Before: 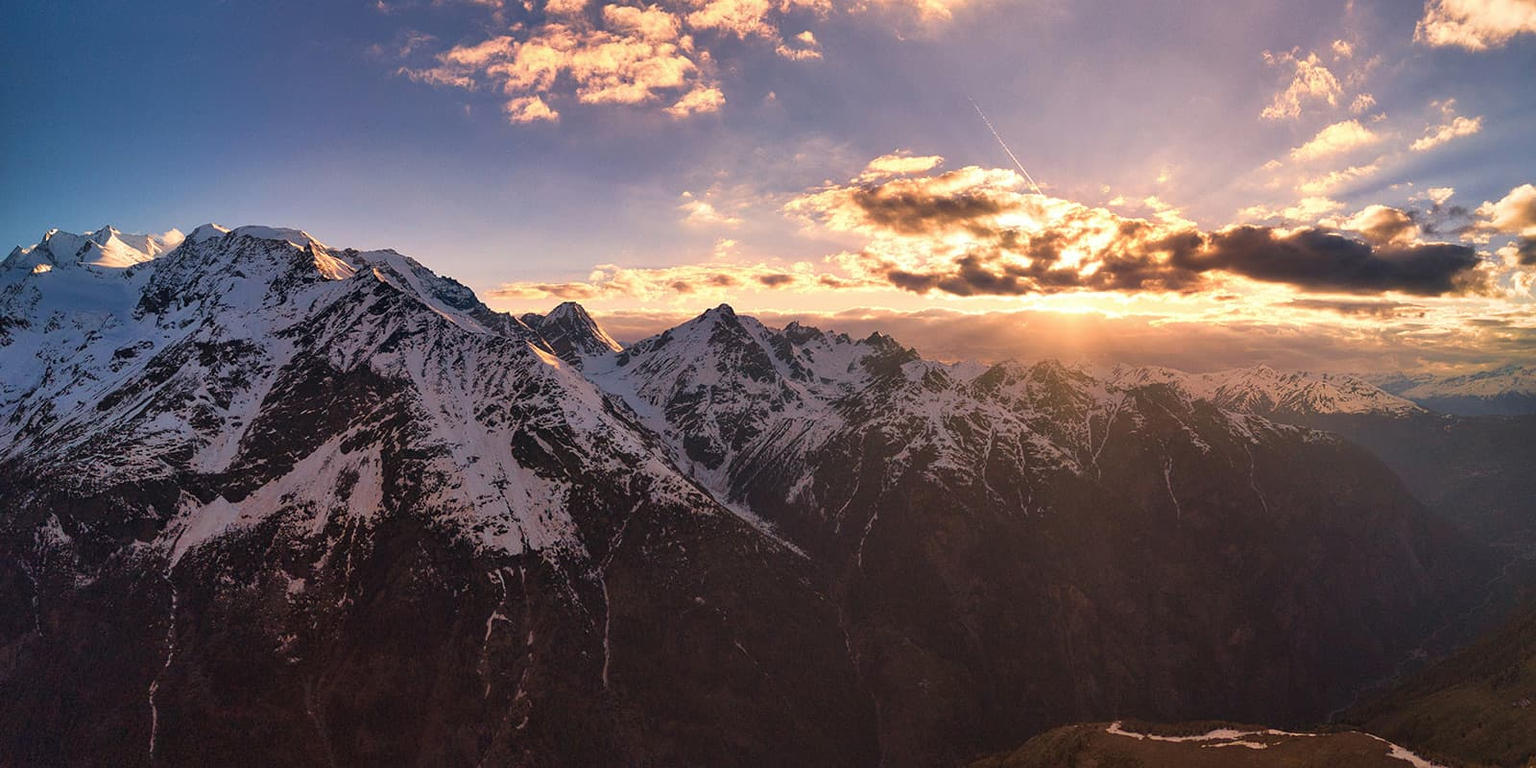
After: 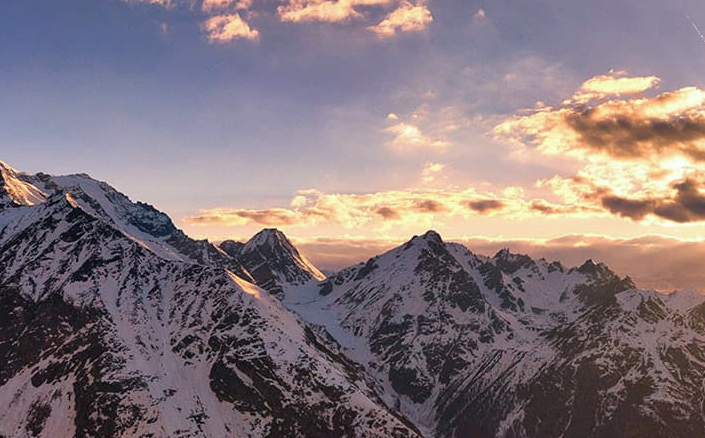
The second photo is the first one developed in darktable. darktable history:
white balance: red 0.982, blue 1.018
crop: left 20.248%, top 10.86%, right 35.675%, bottom 34.321%
